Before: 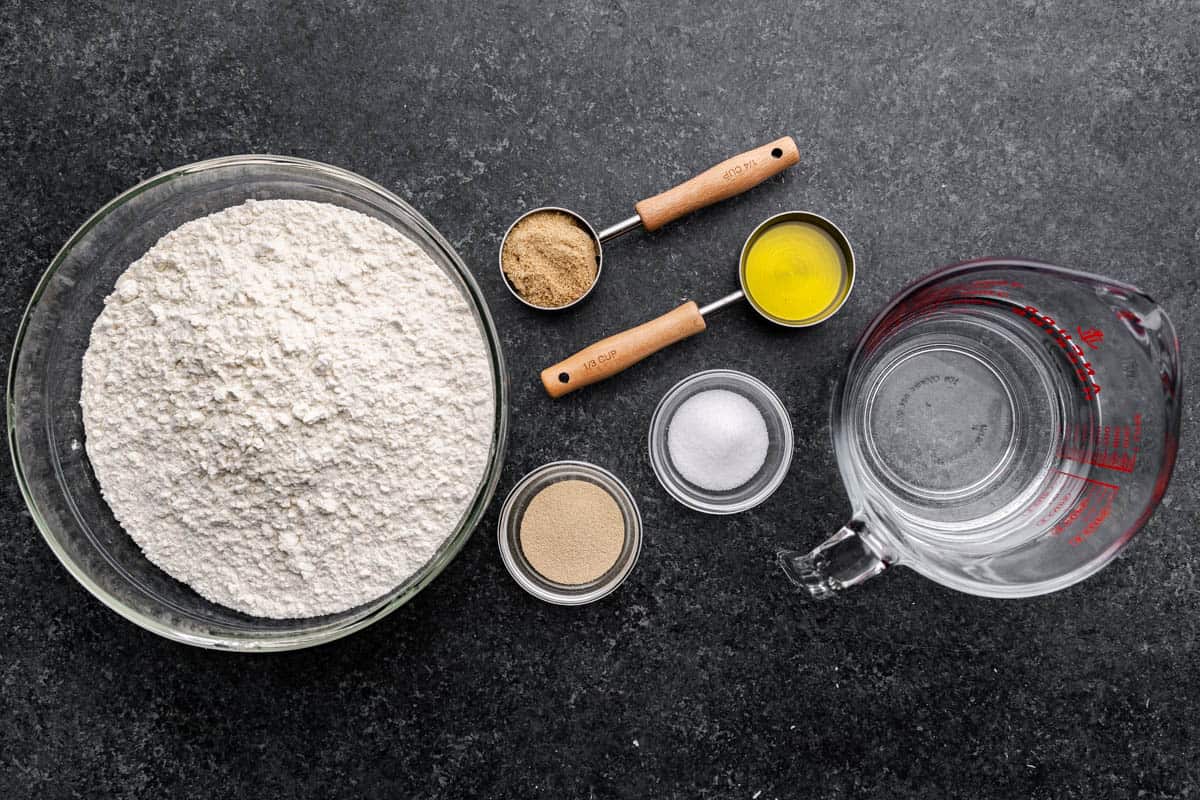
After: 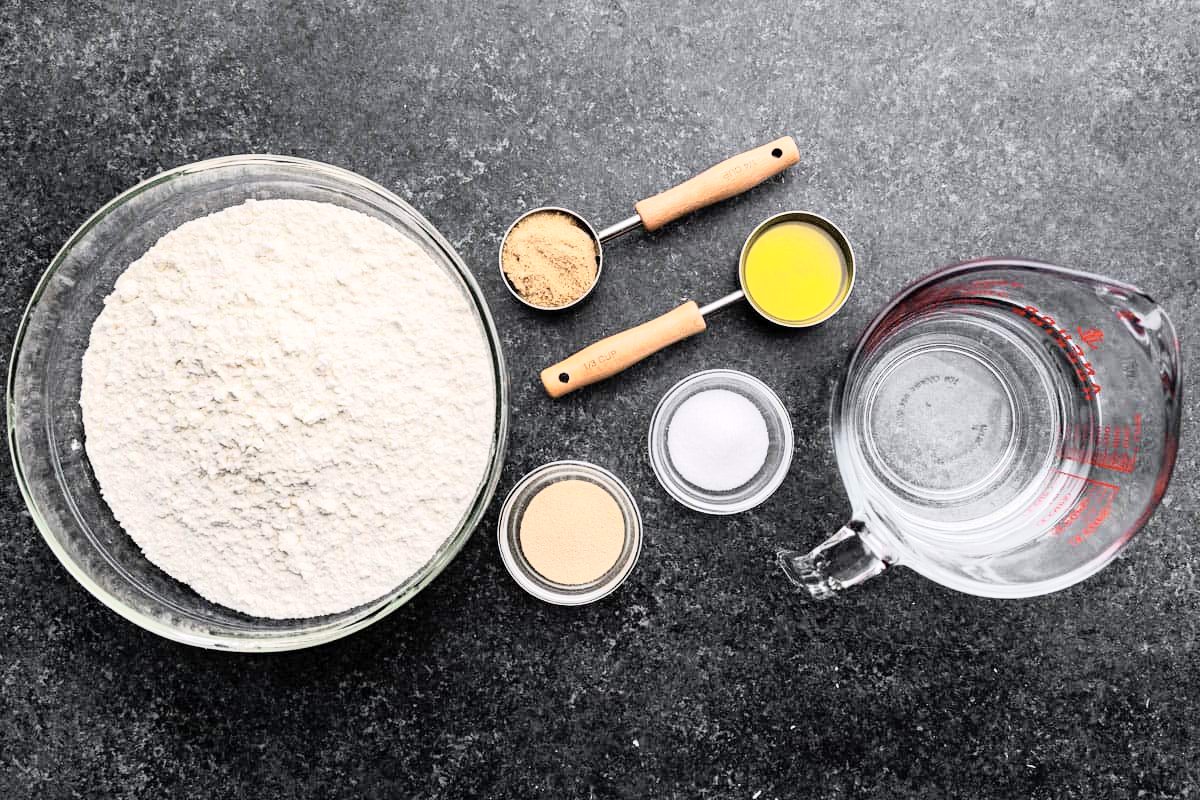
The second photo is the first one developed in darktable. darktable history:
tone curve: curves: ch0 [(0, 0) (0.003, 0.003) (0.011, 0.012) (0.025, 0.028) (0.044, 0.049) (0.069, 0.091) (0.1, 0.144) (0.136, 0.21) (0.177, 0.277) (0.224, 0.352) (0.277, 0.433) (0.335, 0.523) (0.399, 0.613) (0.468, 0.702) (0.543, 0.79) (0.623, 0.867) (0.709, 0.916) (0.801, 0.946) (0.898, 0.972) (1, 1)], color space Lab, independent channels, preserve colors none
